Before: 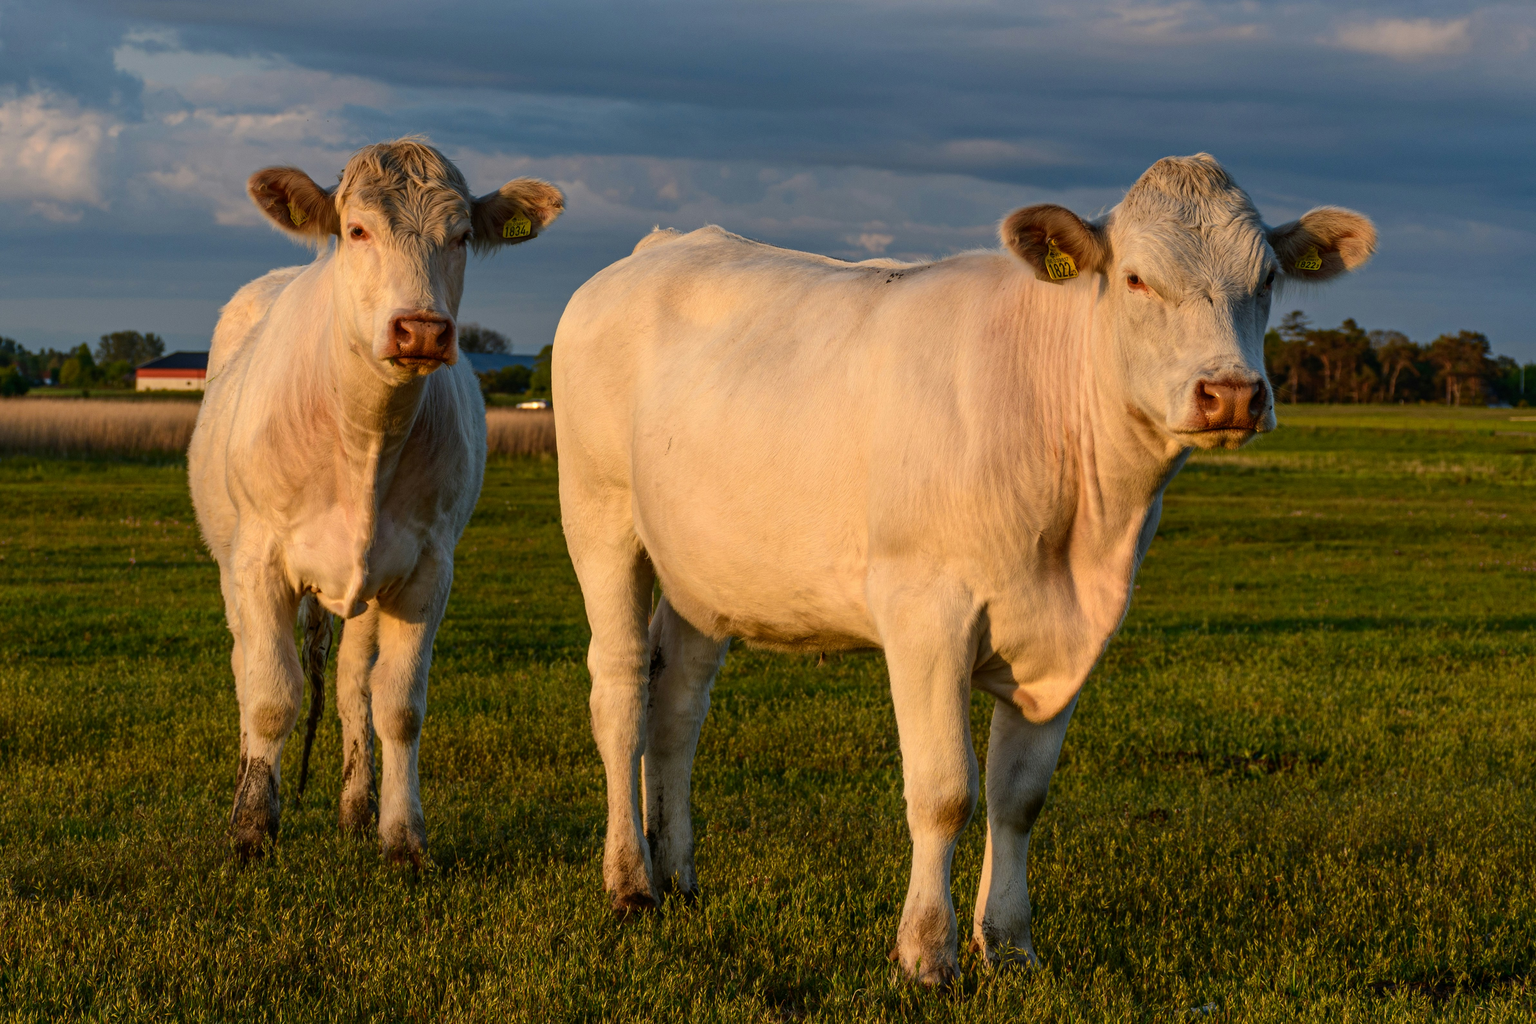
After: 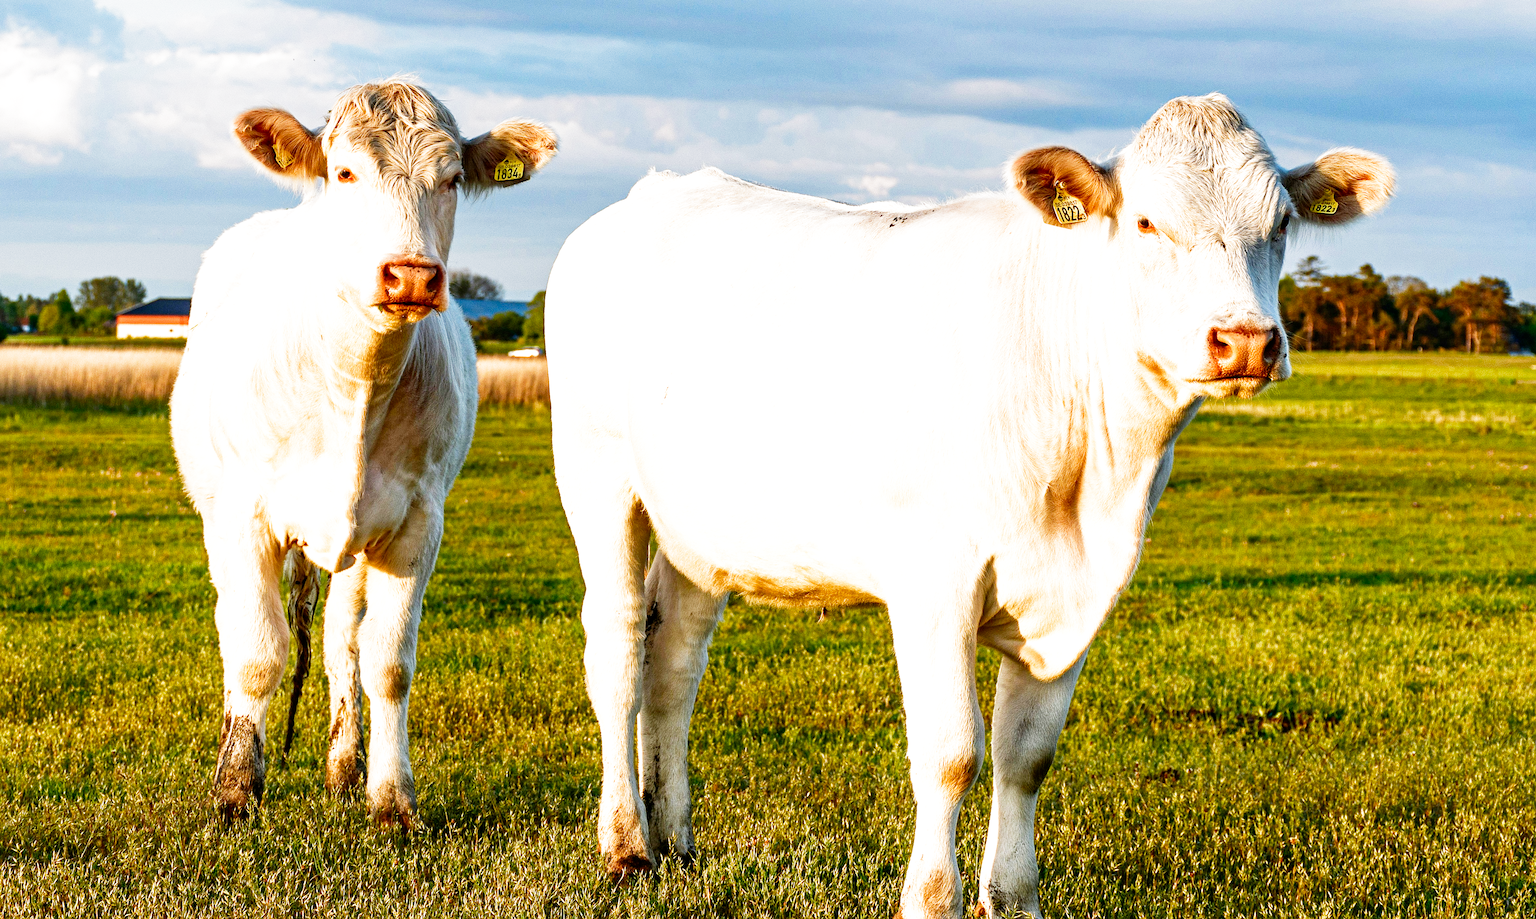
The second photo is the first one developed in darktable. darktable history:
exposure: black level correction 0, exposure 1.675 EV, compensate exposure bias true, compensate highlight preservation false
filmic rgb: middle gray luminance 12.74%, black relative exposure -10.13 EV, white relative exposure 3.47 EV, threshold 6 EV, target black luminance 0%, hardness 5.74, latitude 44.69%, contrast 1.221, highlights saturation mix 5%, shadows ↔ highlights balance 26.78%, add noise in highlights 0, preserve chrominance no, color science v3 (2019), use custom middle-gray values true, iterations of high-quality reconstruction 0, contrast in highlights soft, enable highlight reconstruction true
crop: left 1.507%, top 6.147%, right 1.379%, bottom 6.637%
sharpen: on, module defaults
